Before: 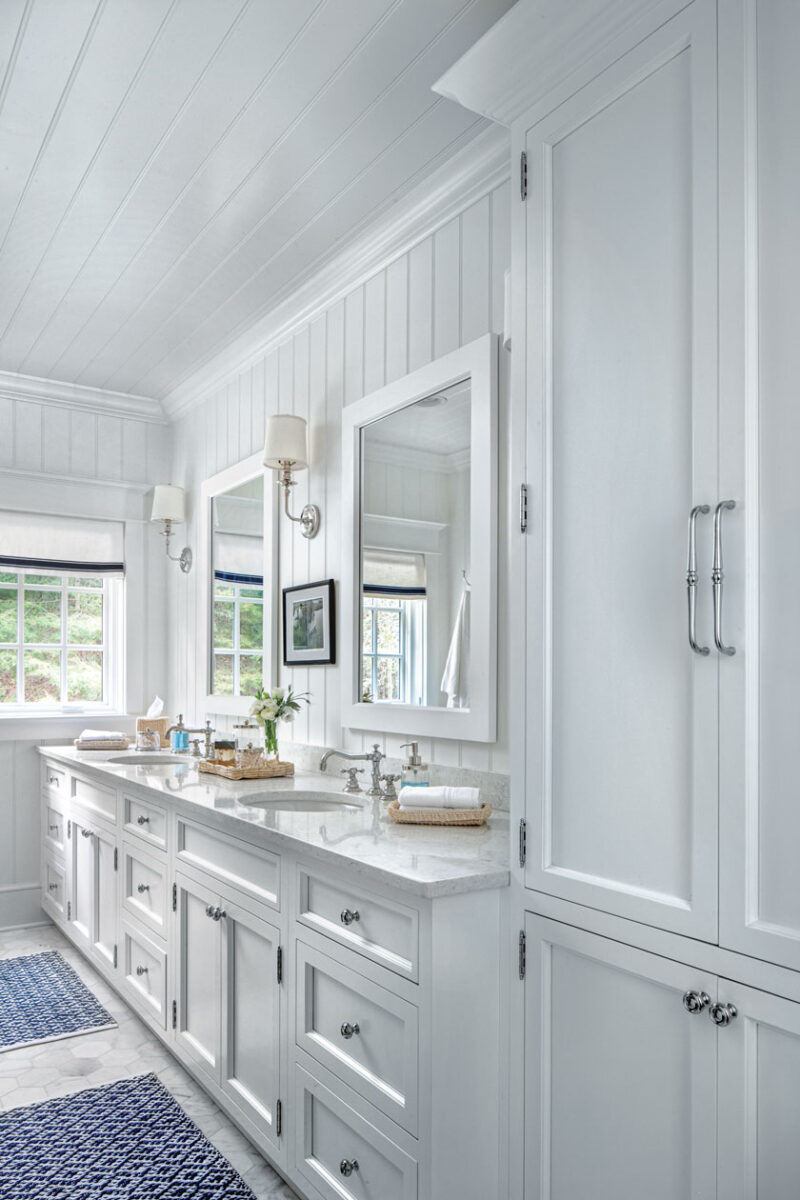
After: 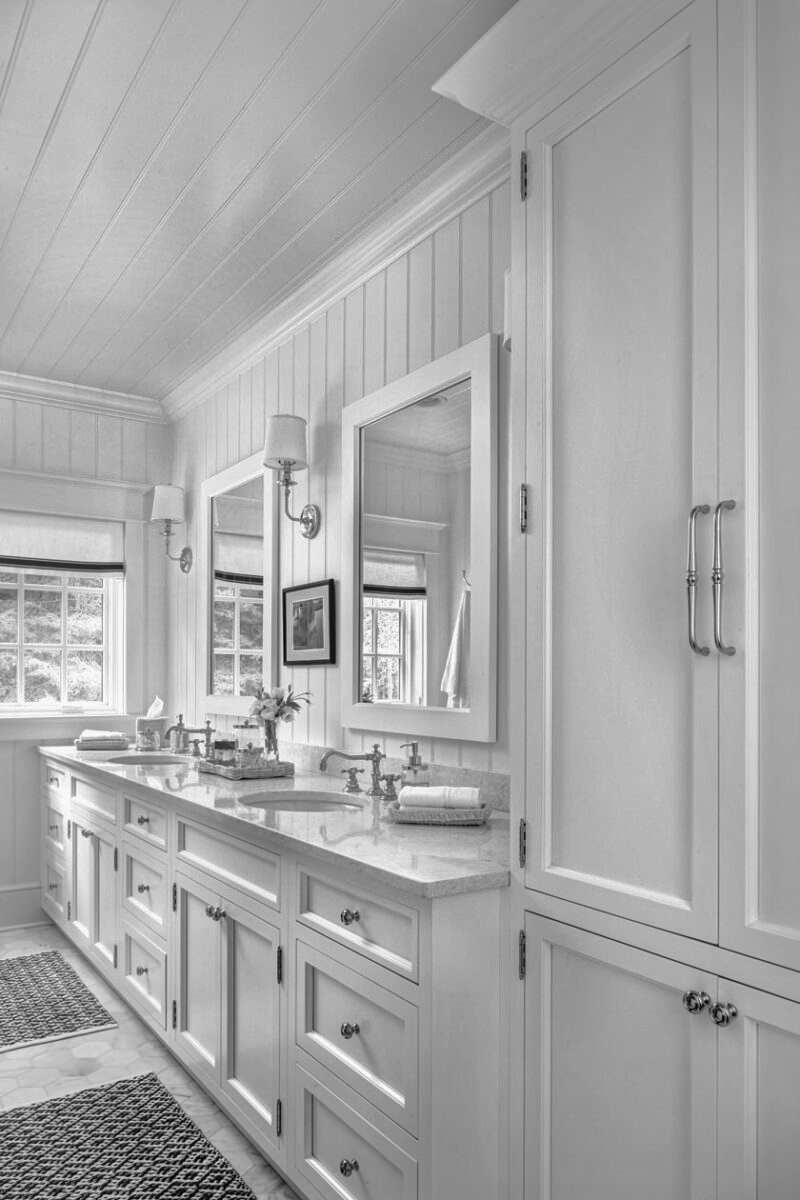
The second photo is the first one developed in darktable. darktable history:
tone equalizer: on, module defaults
tone curve: curves: ch0 [(0, 0) (0.227, 0.17) (0.766, 0.774) (1, 1)]; ch1 [(0, 0) (0.114, 0.127) (0.437, 0.452) (0.498, 0.498) (0.529, 0.541) (0.579, 0.589) (1, 1)]; ch2 [(0, 0) (0.233, 0.259) (0.493, 0.492) (0.587, 0.573) (1, 1)], color space Lab, independent channels, preserve colors none
shadows and highlights: on, module defaults
monochrome: a 32, b 64, size 2.3
